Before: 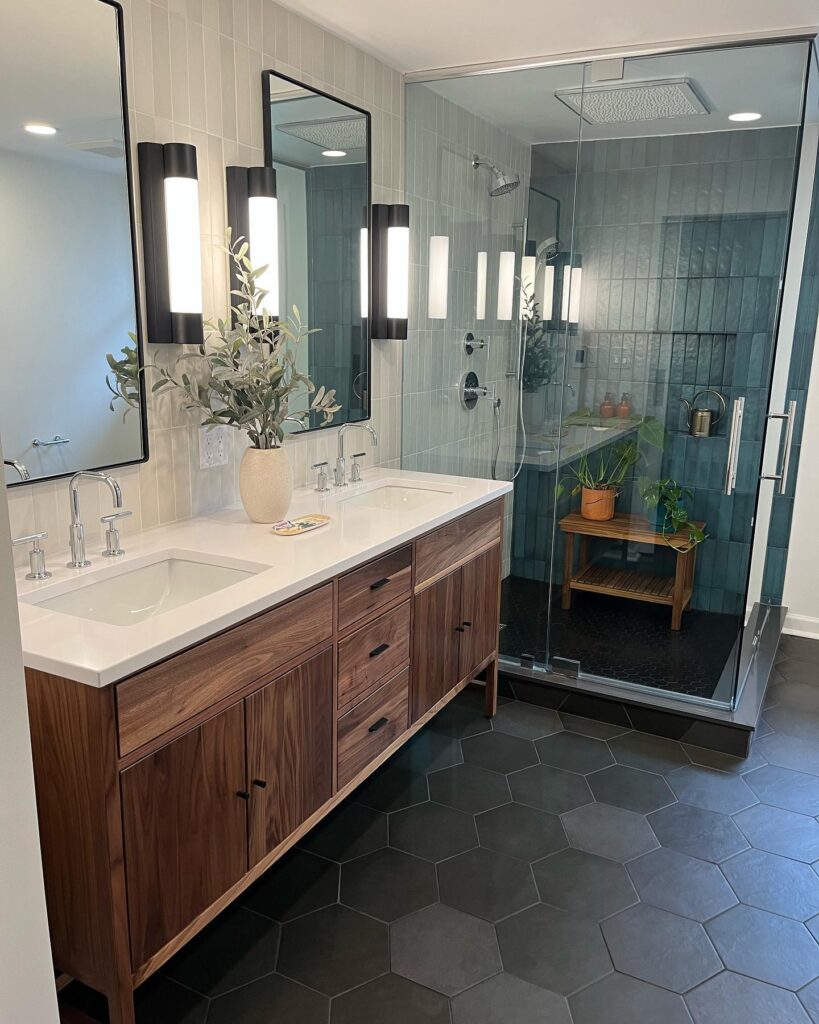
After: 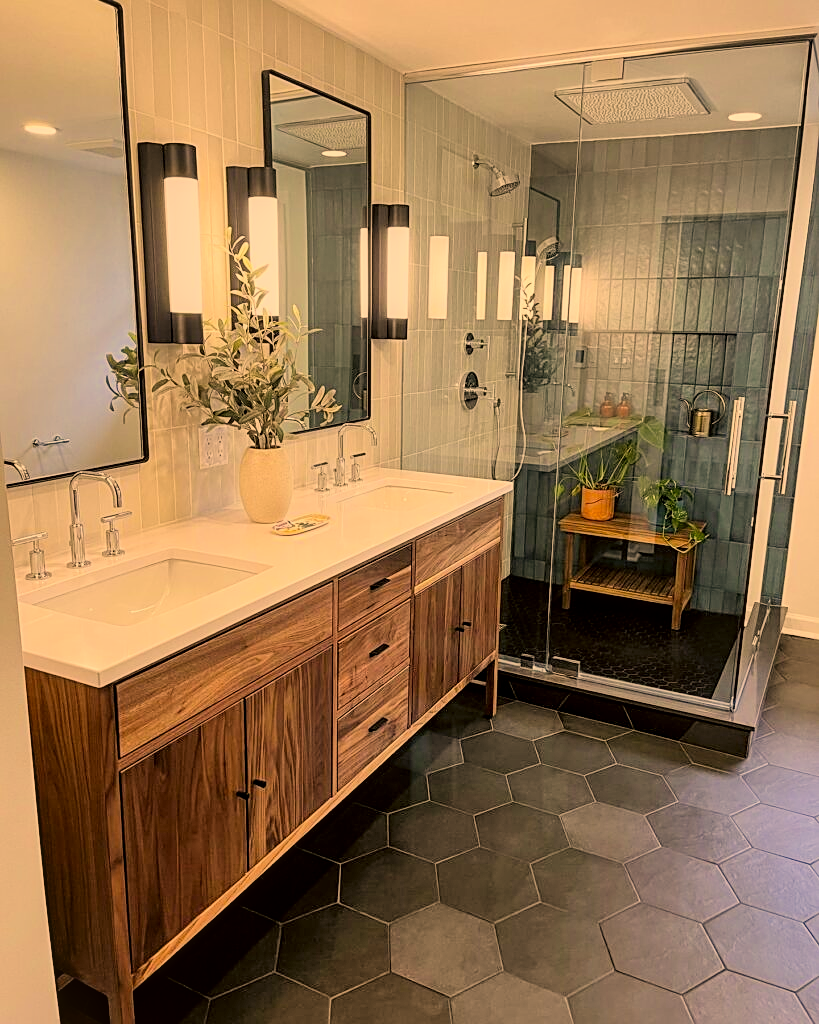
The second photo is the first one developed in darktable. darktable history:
sharpen: on, module defaults
local contrast: on, module defaults
color correction: highlights a* 17.94, highlights b* 35.39, shadows a* 1.48, shadows b* 6.42, saturation 1.01
filmic rgb: black relative exposure -7.48 EV, white relative exposure 4.83 EV, hardness 3.4, color science v6 (2022)
exposure: black level correction 0, exposure 0.7 EV, compensate exposure bias true, compensate highlight preservation false
shadows and highlights: soften with gaussian
